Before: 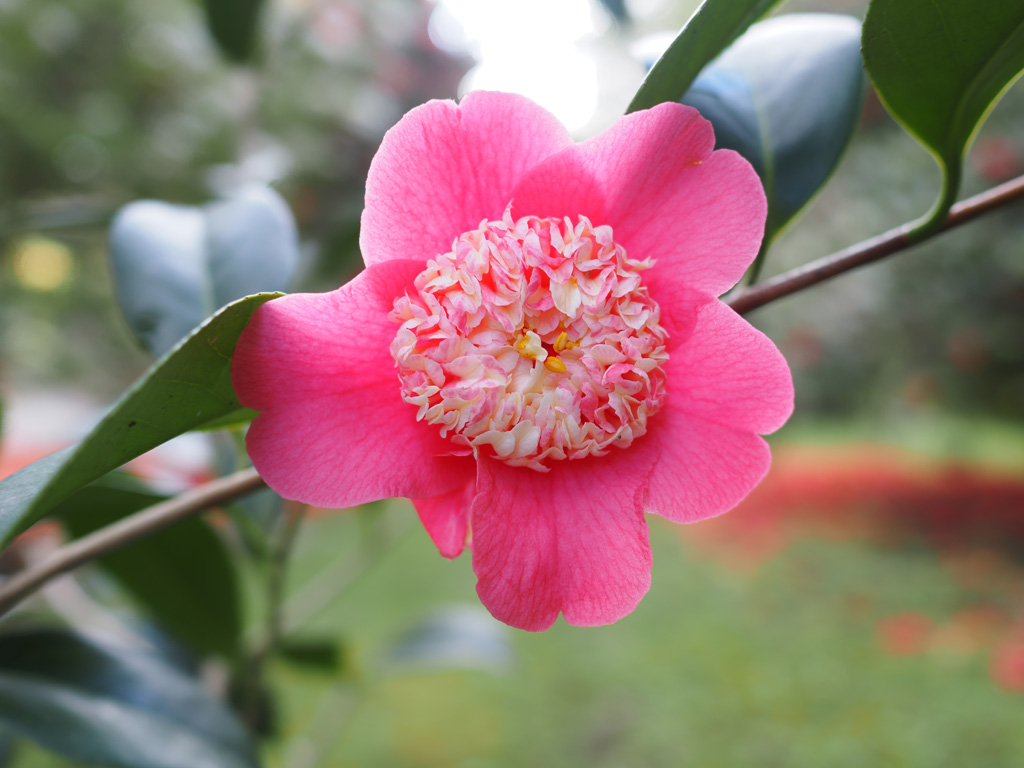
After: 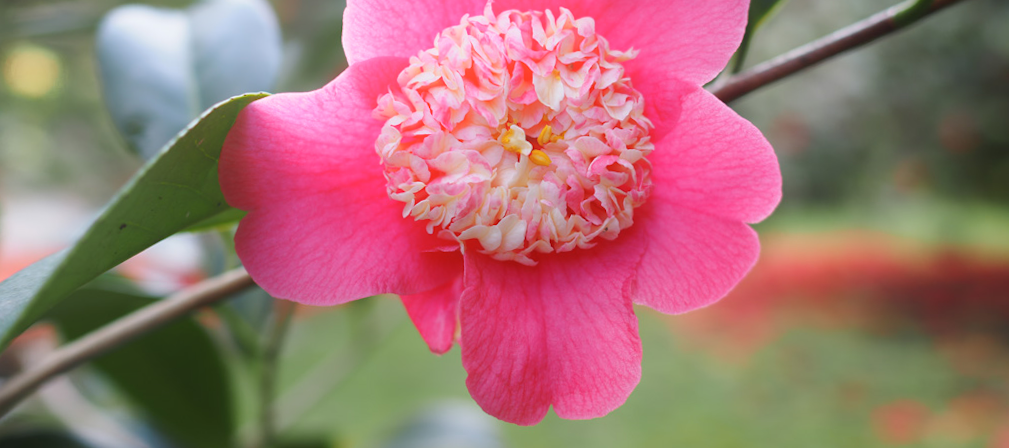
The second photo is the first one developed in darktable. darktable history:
crop and rotate: top 25.357%, bottom 13.942%
bloom: threshold 82.5%, strength 16.25%
rotate and perspective: rotation -1.32°, lens shift (horizontal) -0.031, crop left 0.015, crop right 0.985, crop top 0.047, crop bottom 0.982
